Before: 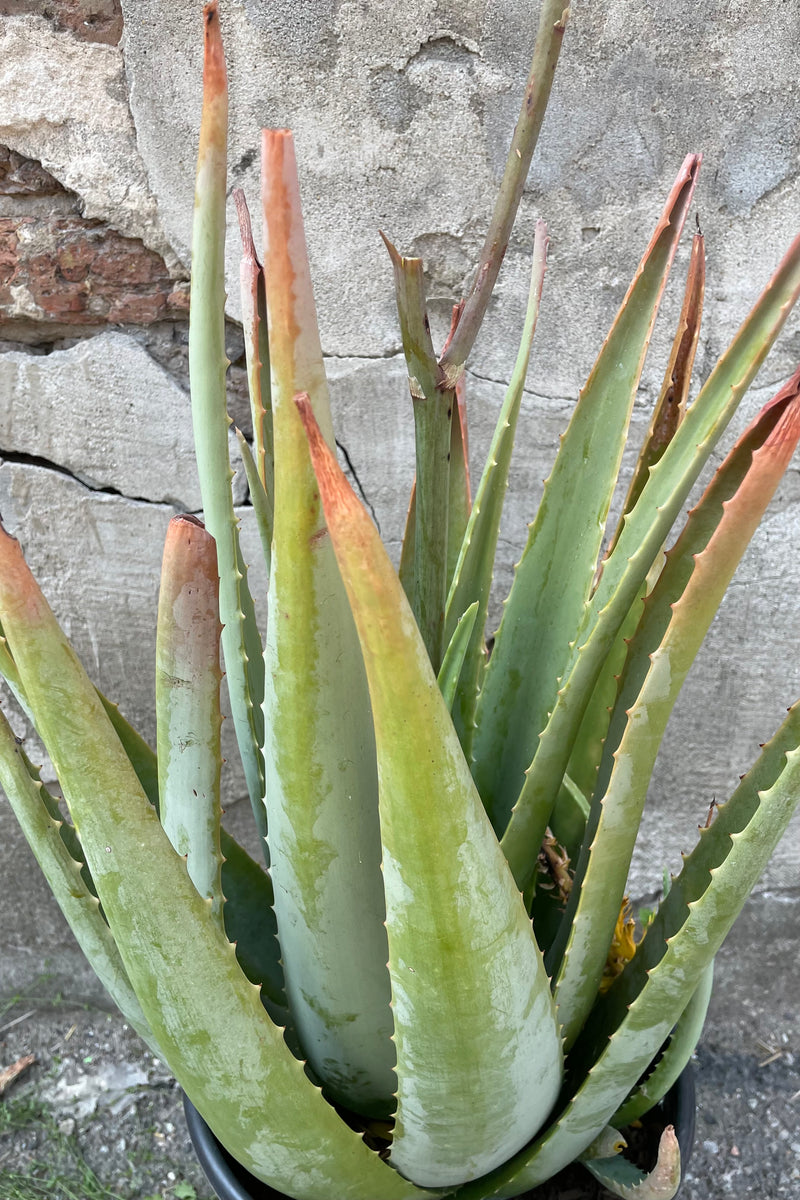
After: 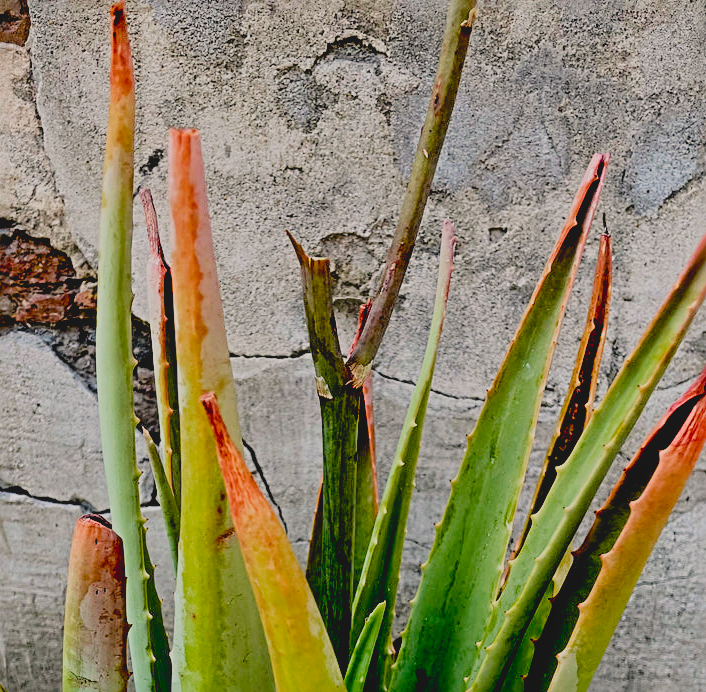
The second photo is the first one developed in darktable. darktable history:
contrast brightness saturation: contrast 0.093, saturation 0.269
exposure: black level correction 0.1, exposure -0.092 EV, compensate highlight preservation false
crop and rotate: left 11.675%, bottom 42.261%
local contrast: highlights 68%, shadows 66%, detail 83%, midtone range 0.325
sharpen: radius 3.972
filmic rgb: black relative exposure -7.1 EV, white relative exposure 5.39 EV, hardness 3.03, color science v4 (2020)
color balance rgb: highlights gain › chroma 1.569%, highlights gain › hue 57.55°, perceptual saturation grading › global saturation 10.518%
